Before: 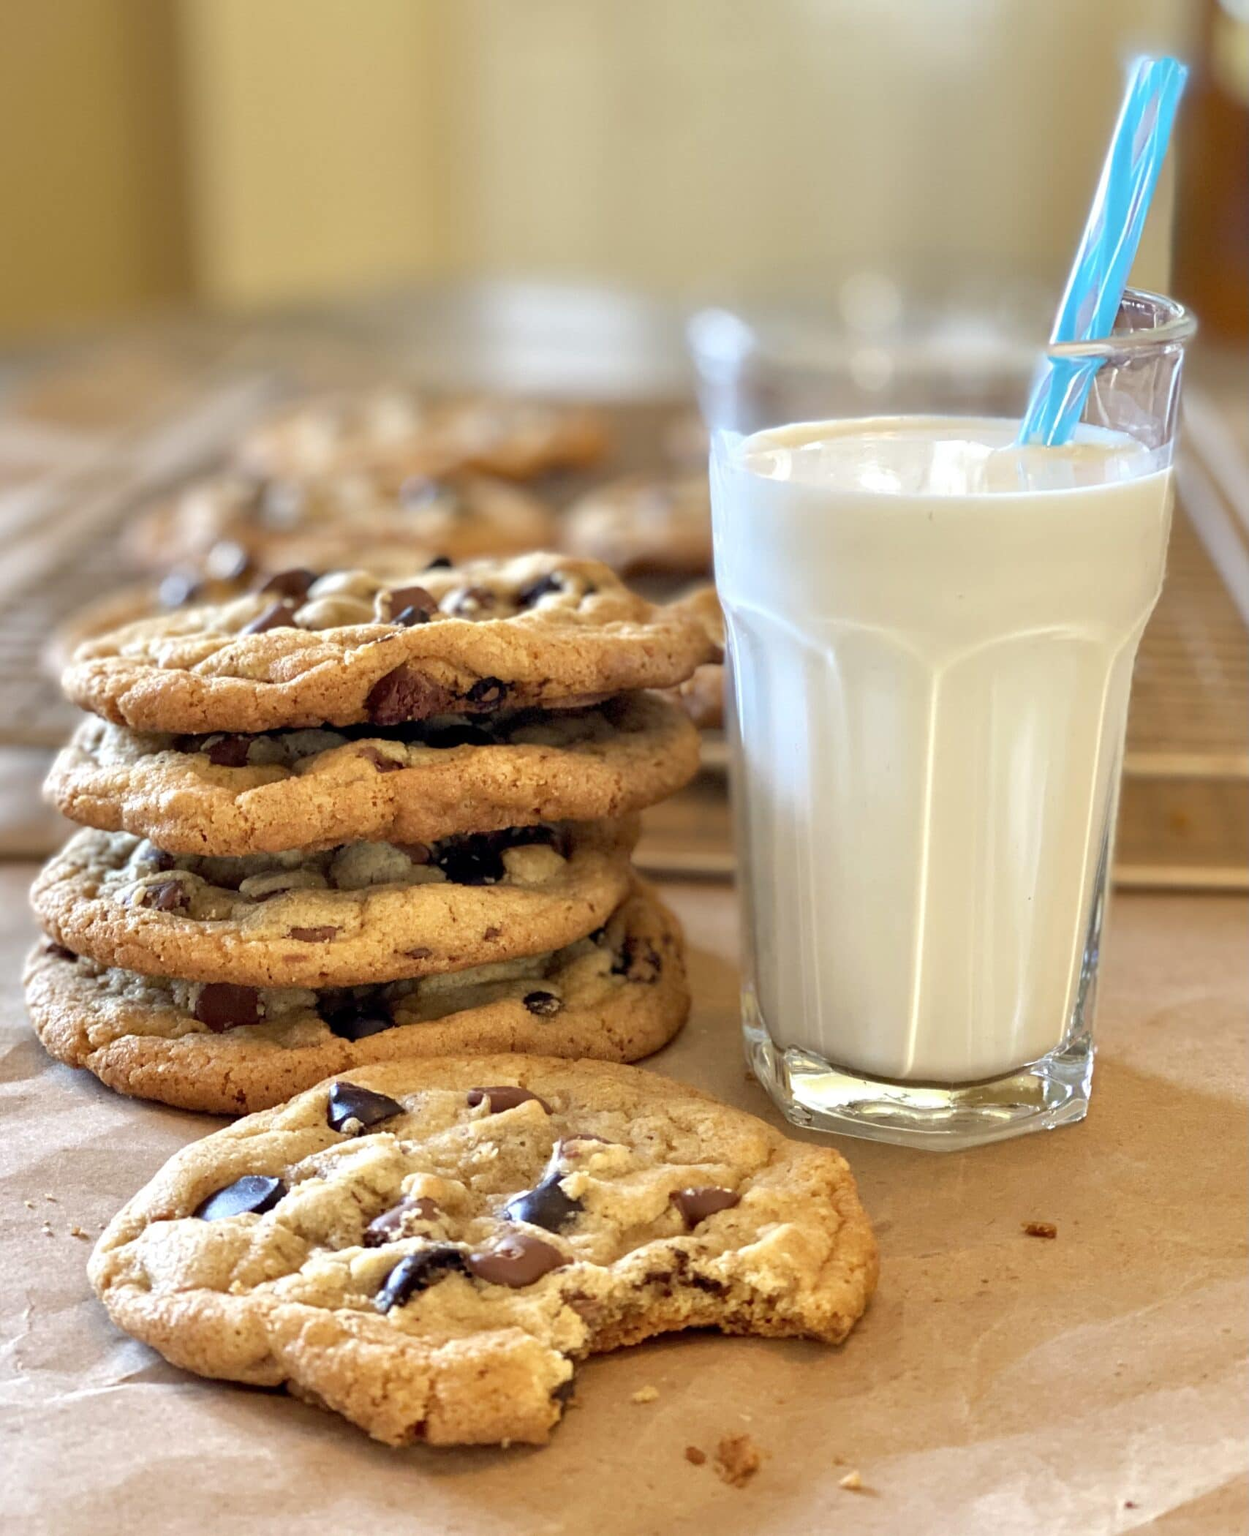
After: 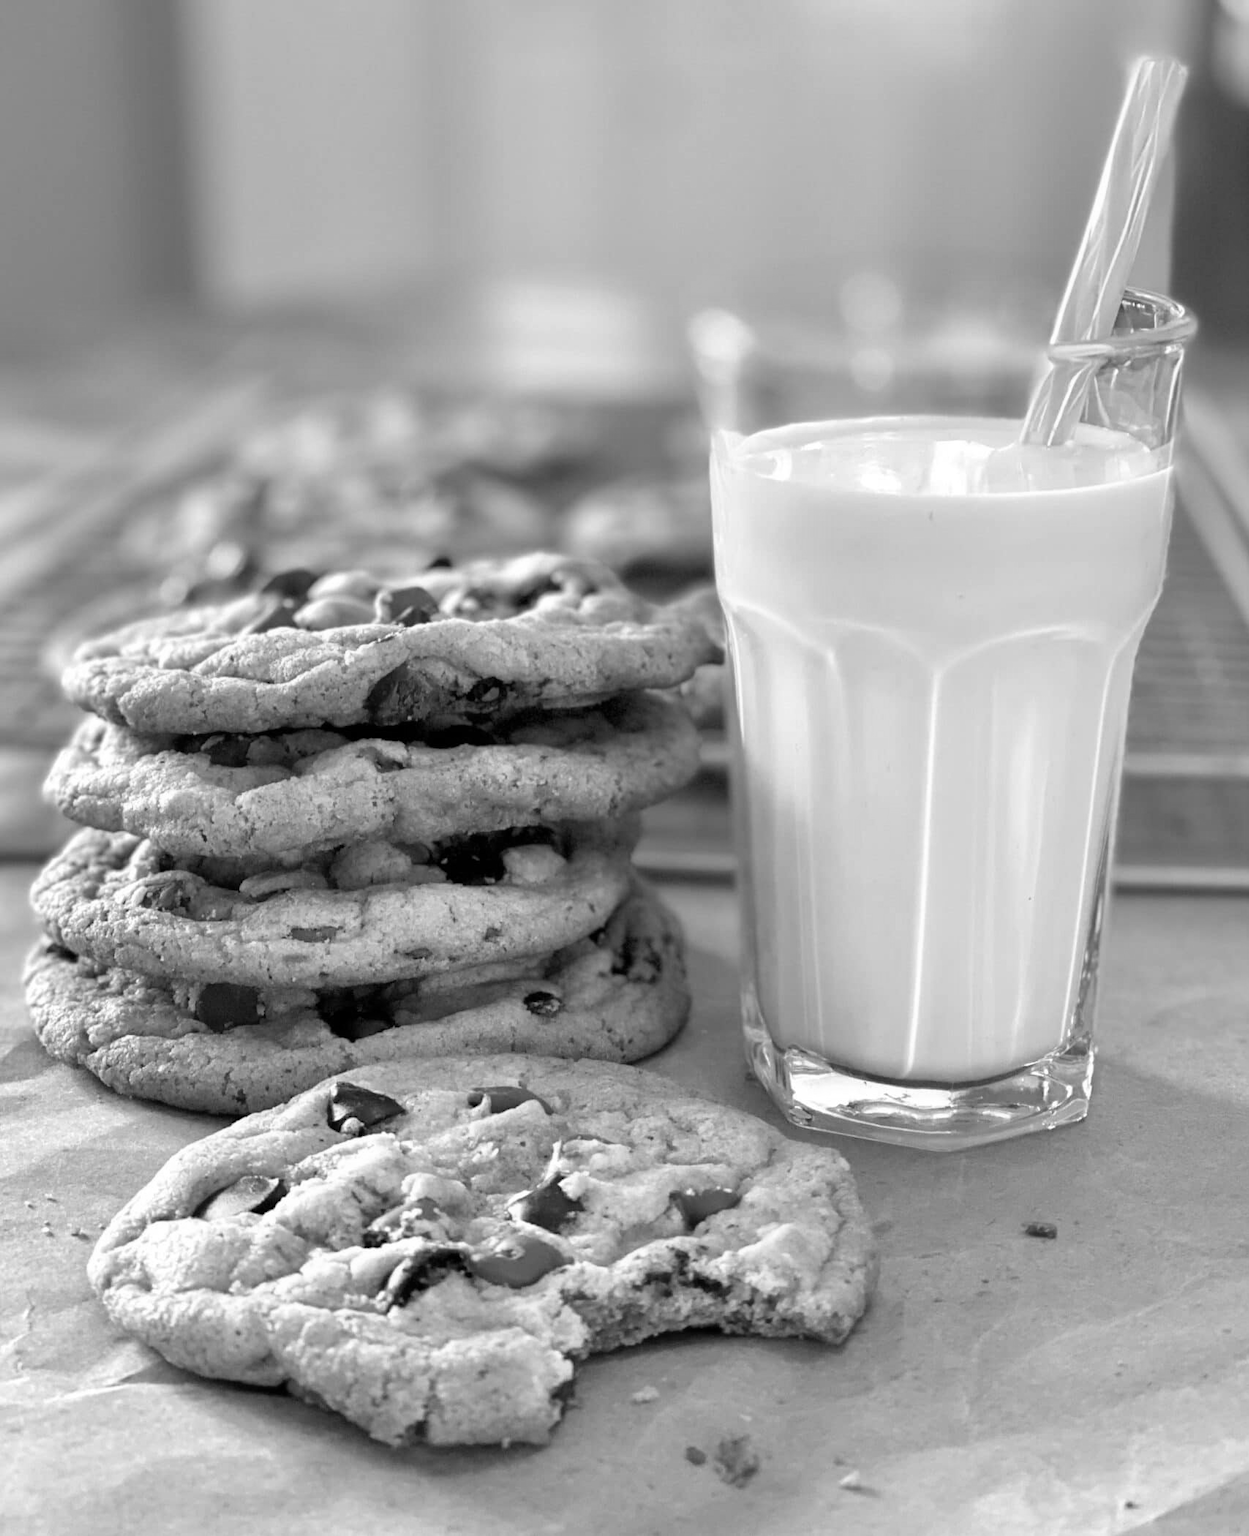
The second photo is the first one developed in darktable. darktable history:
white balance: emerald 1
monochrome: on, module defaults
rotate and perspective: automatic cropping off
